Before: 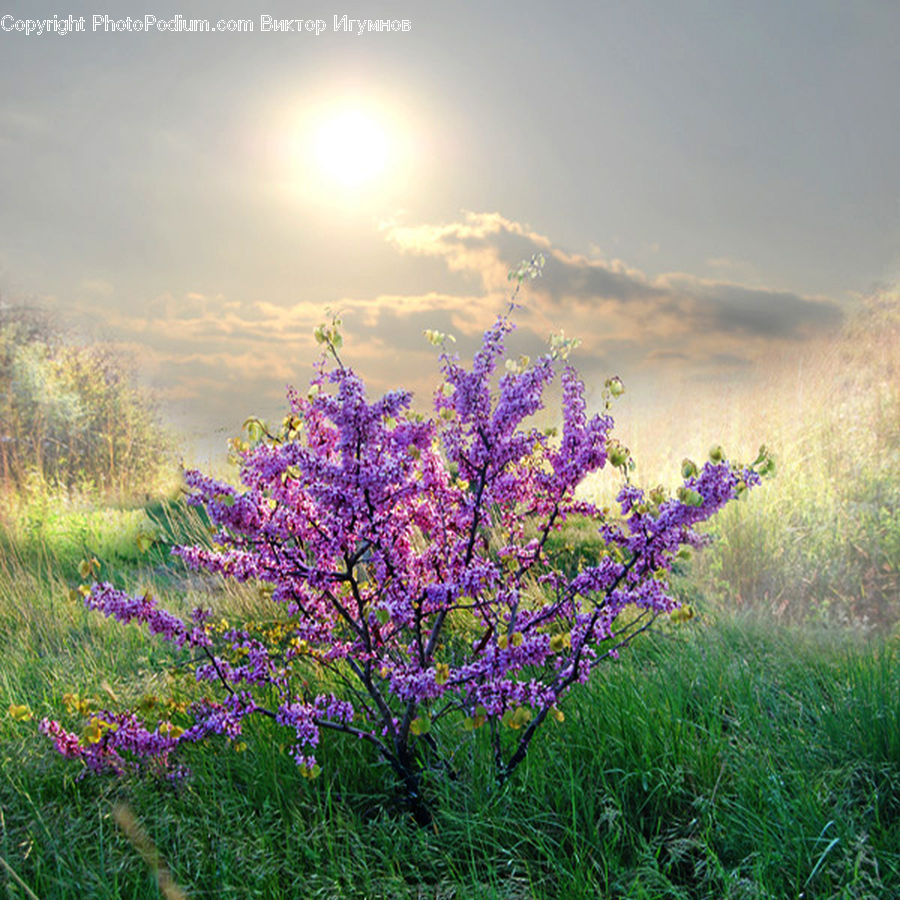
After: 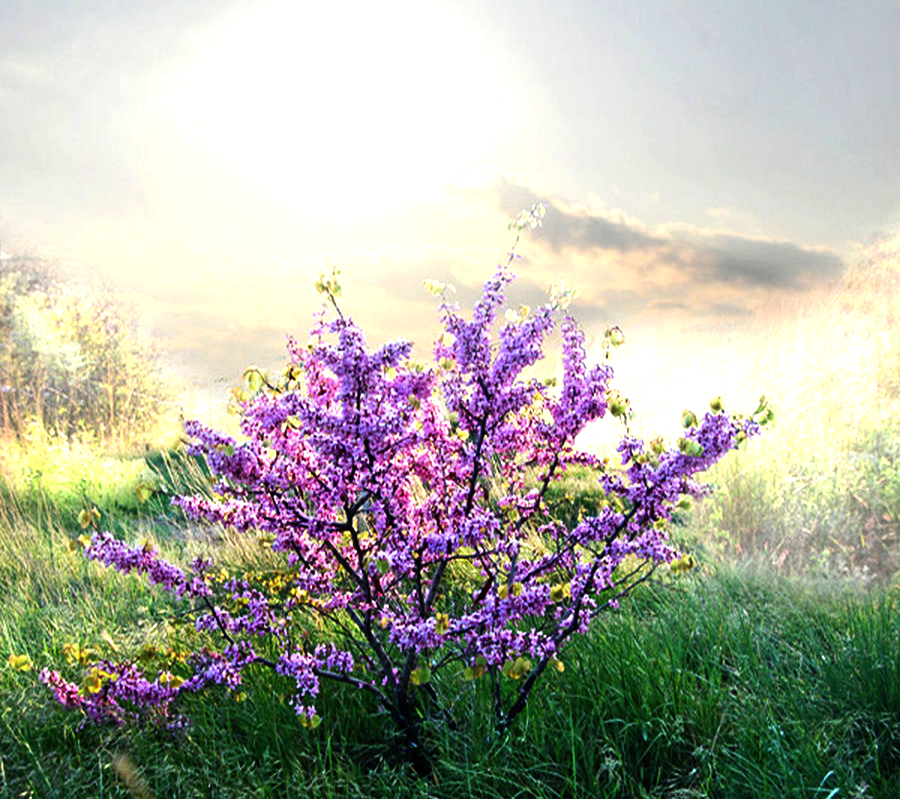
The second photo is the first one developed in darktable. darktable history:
crop and rotate: top 5.609%, bottom 5.609%
tone equalizer: -8 EV -1.08 EV, -7 EV -1.01 EV, -6 EV -0.867 EV, -5 EV -0.578 EV, -3 EV 0.578 EV, -2 EV 0.867 EV, -1 EV 1.01 EV, +0 EV 1.08 EV, edges refinement/feathering 500, mask exposure compensation -1.57 EV, preserve details no
